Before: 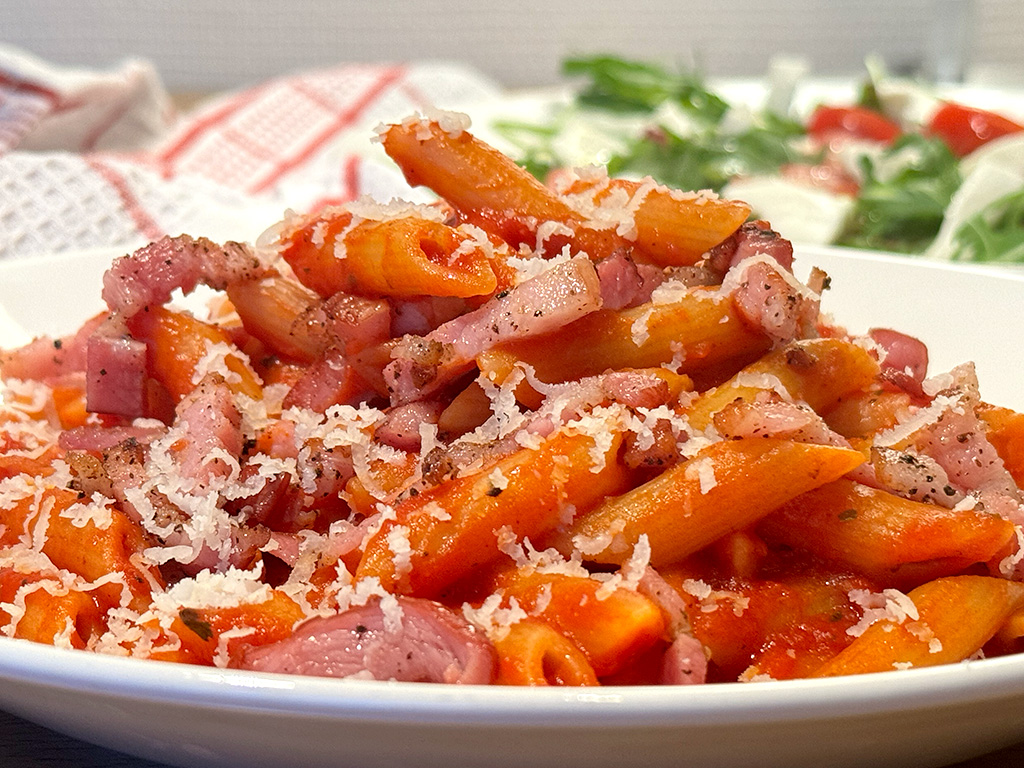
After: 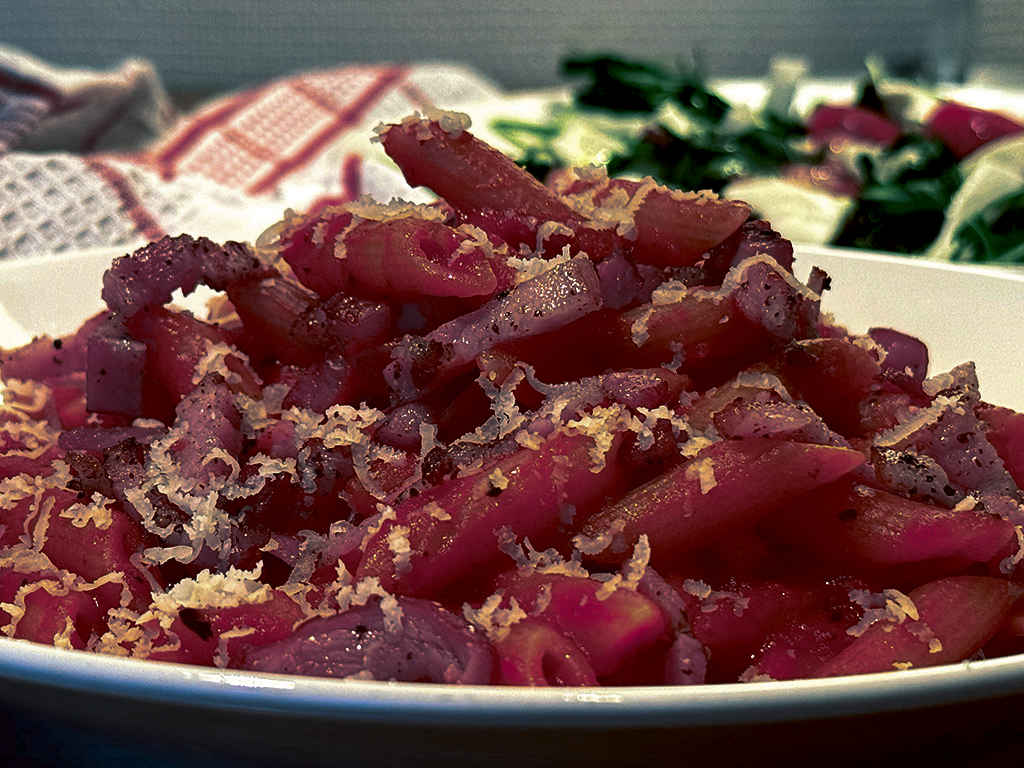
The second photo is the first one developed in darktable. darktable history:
contrast brightness saturation: brightness -1, saturation 1
exposure: black level correction 0.002, compensate highlight preservation false
split-toning: shadows › hue 205.2°, shadows › saturation 0.43, highlights › hue 54°, highlights › saturation 0.54
